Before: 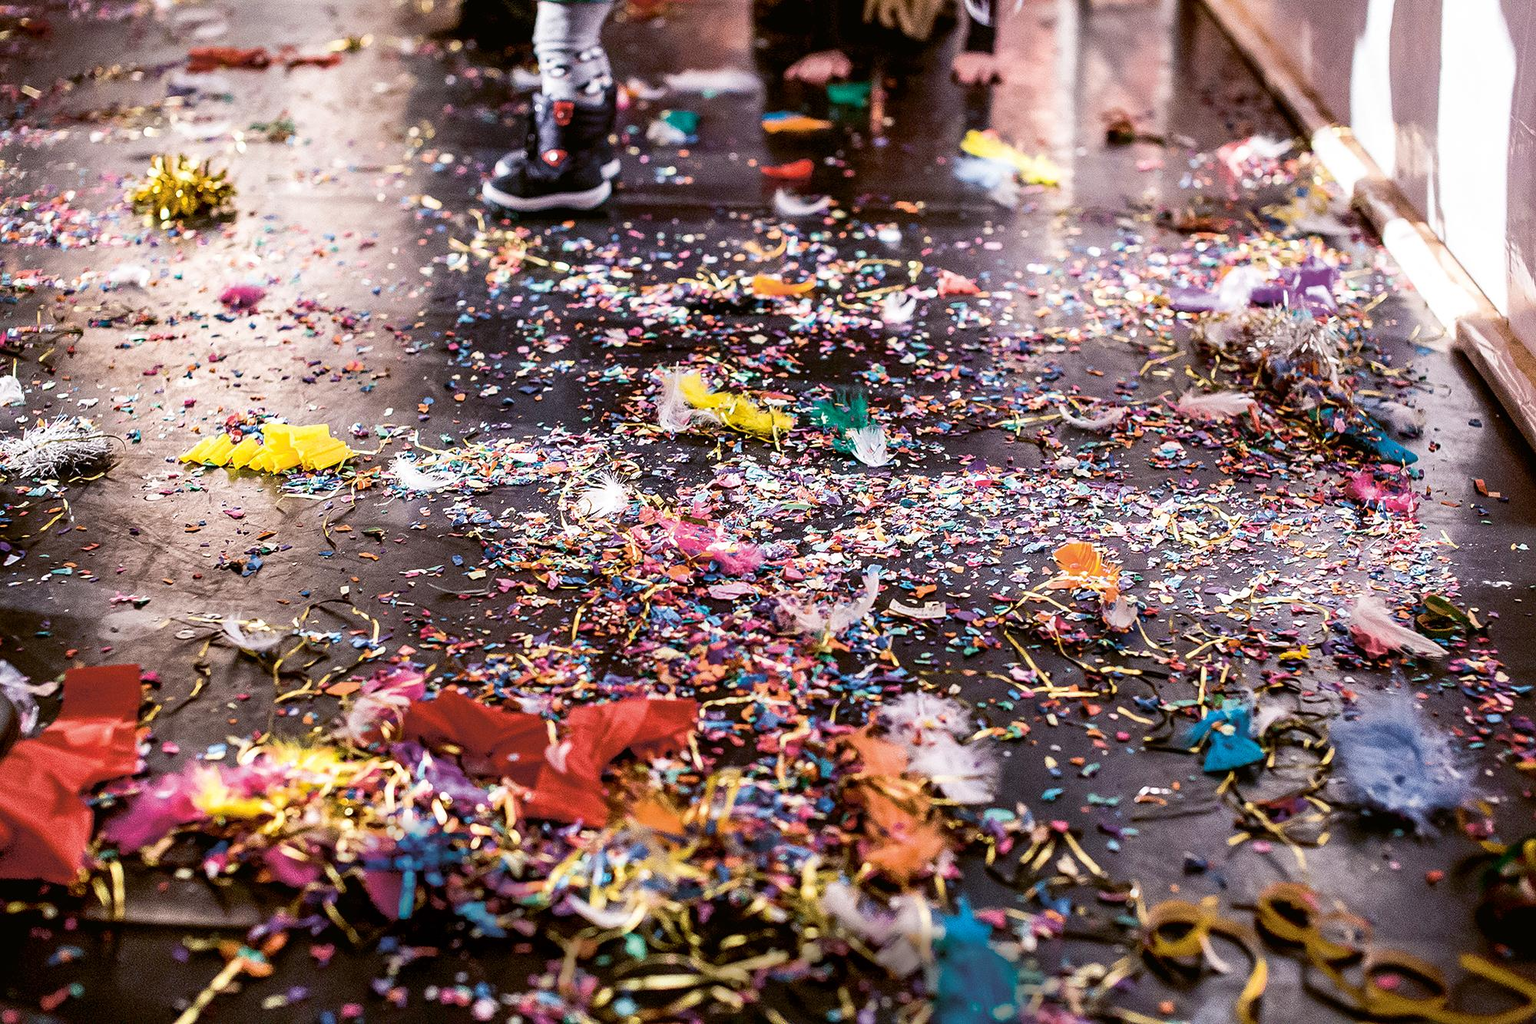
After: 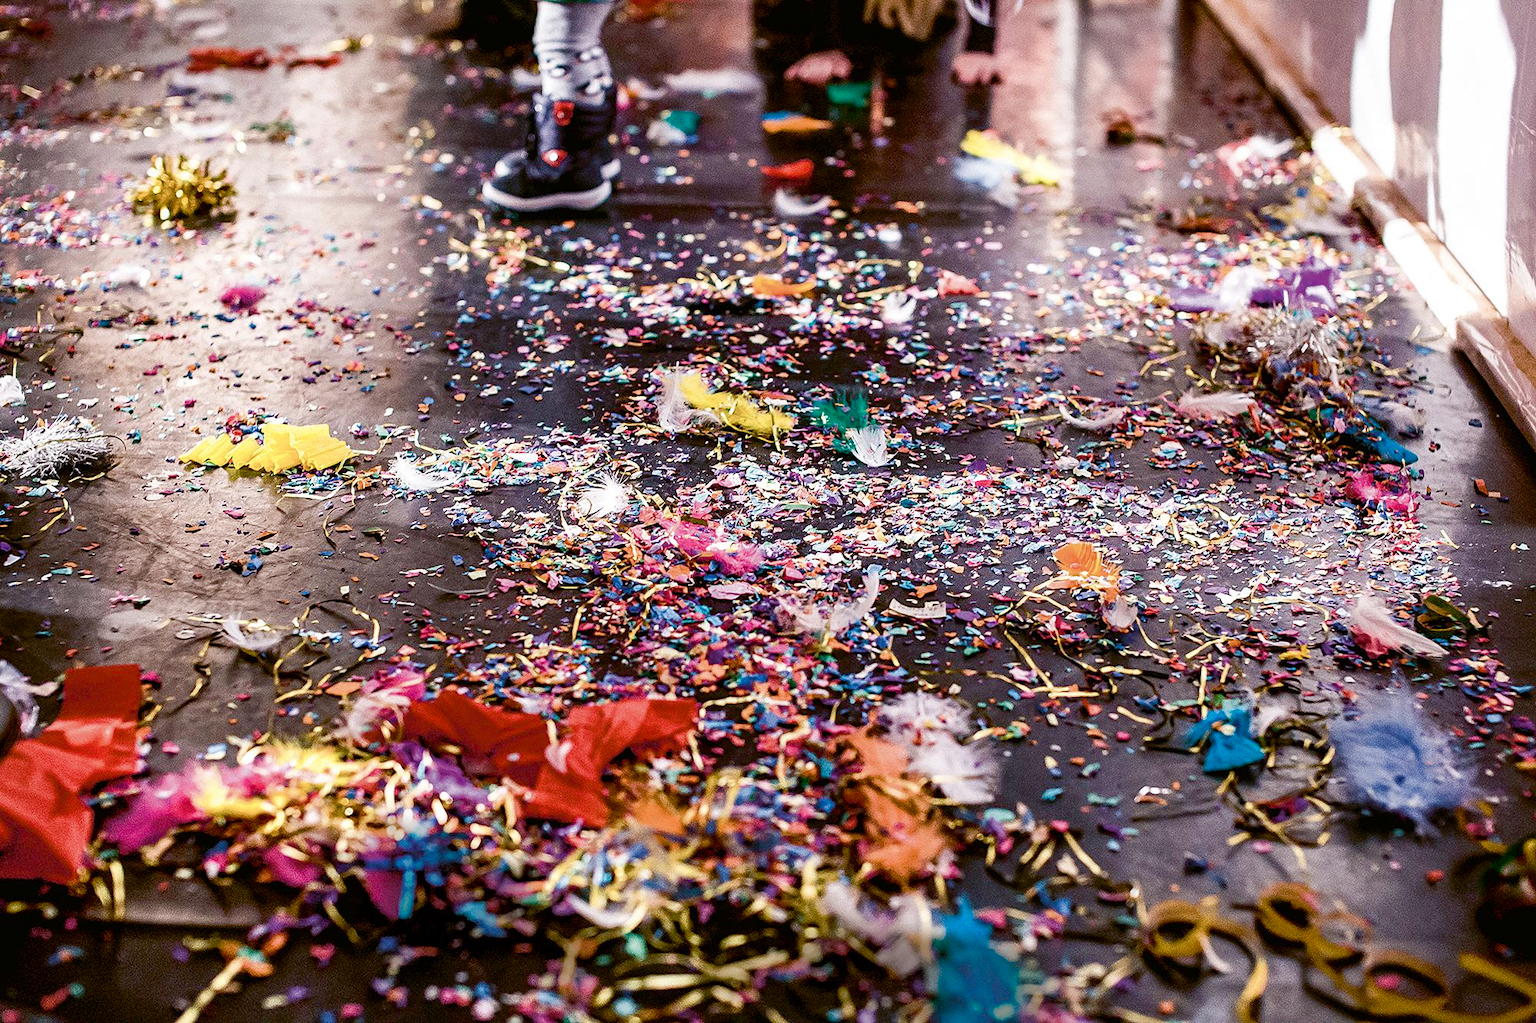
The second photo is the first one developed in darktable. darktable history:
color balance rgb: shadows lift › chroma 2.017%, shadows lift › hue 222.65°, power › hue 312.59°, linear chroma grading › global chroma 8.682%, perceptual saturation grading › global saturation 20%, perceptual saturation grading › highlights -49.183%, perceptual saturation grading › shadows 23.984%
